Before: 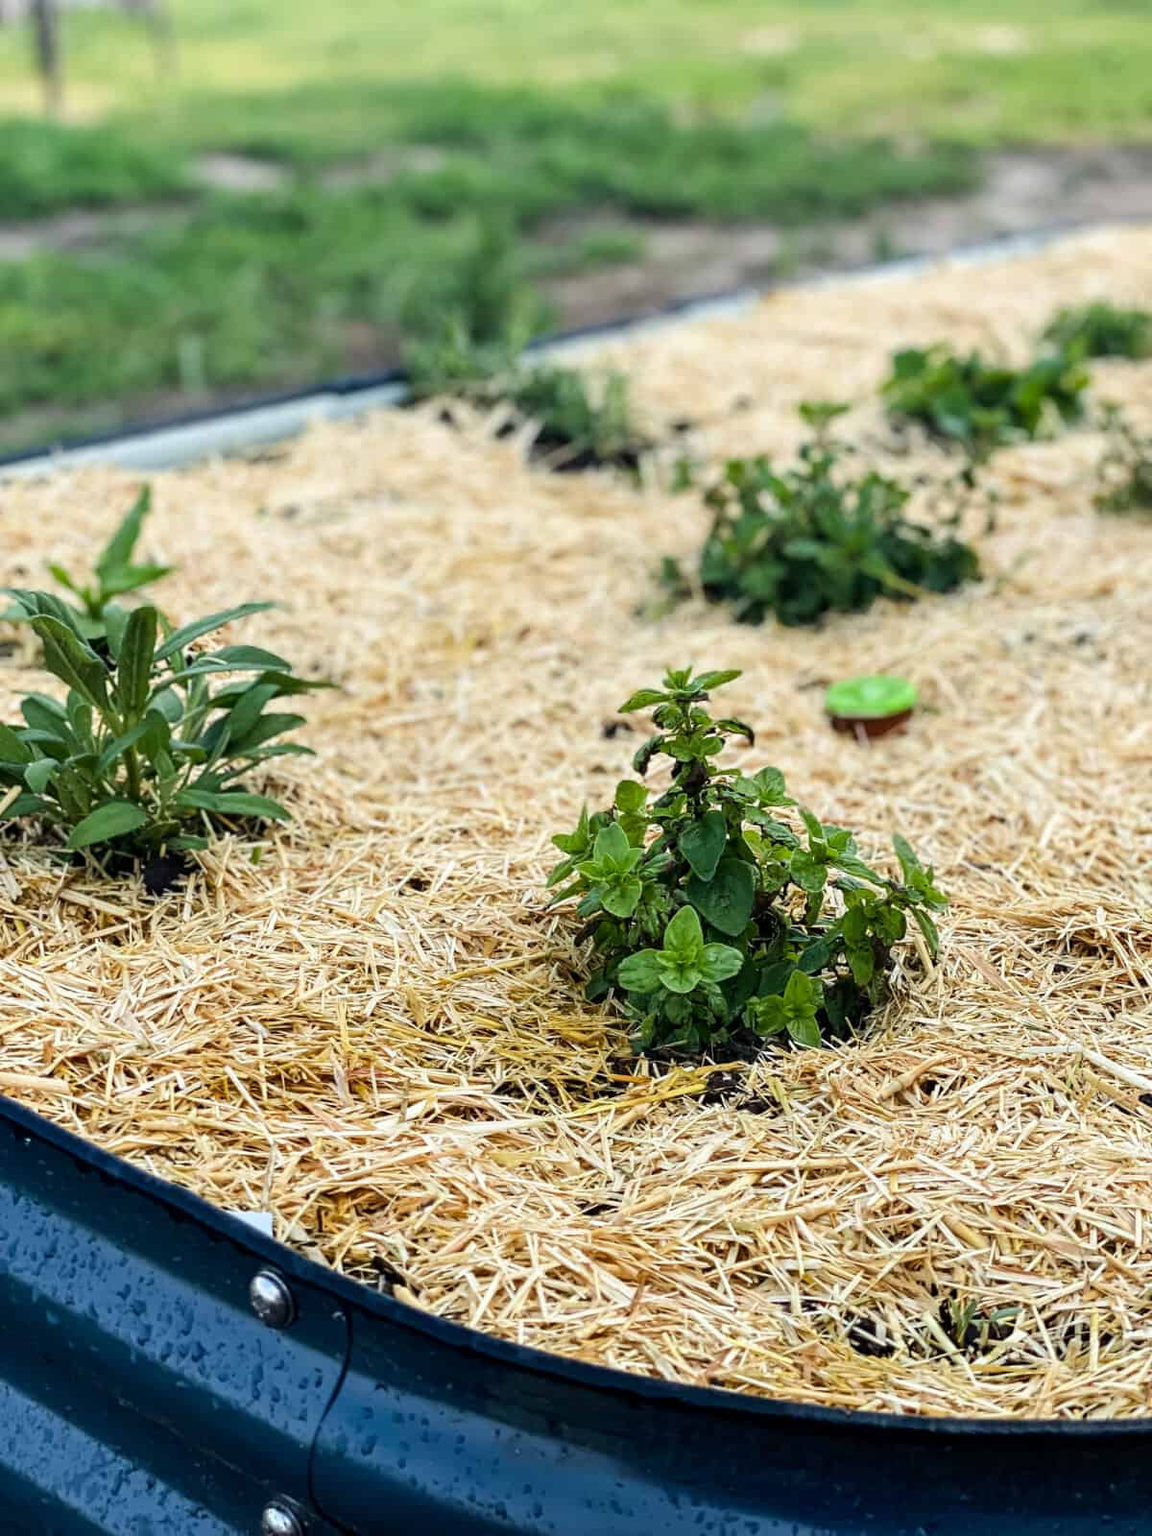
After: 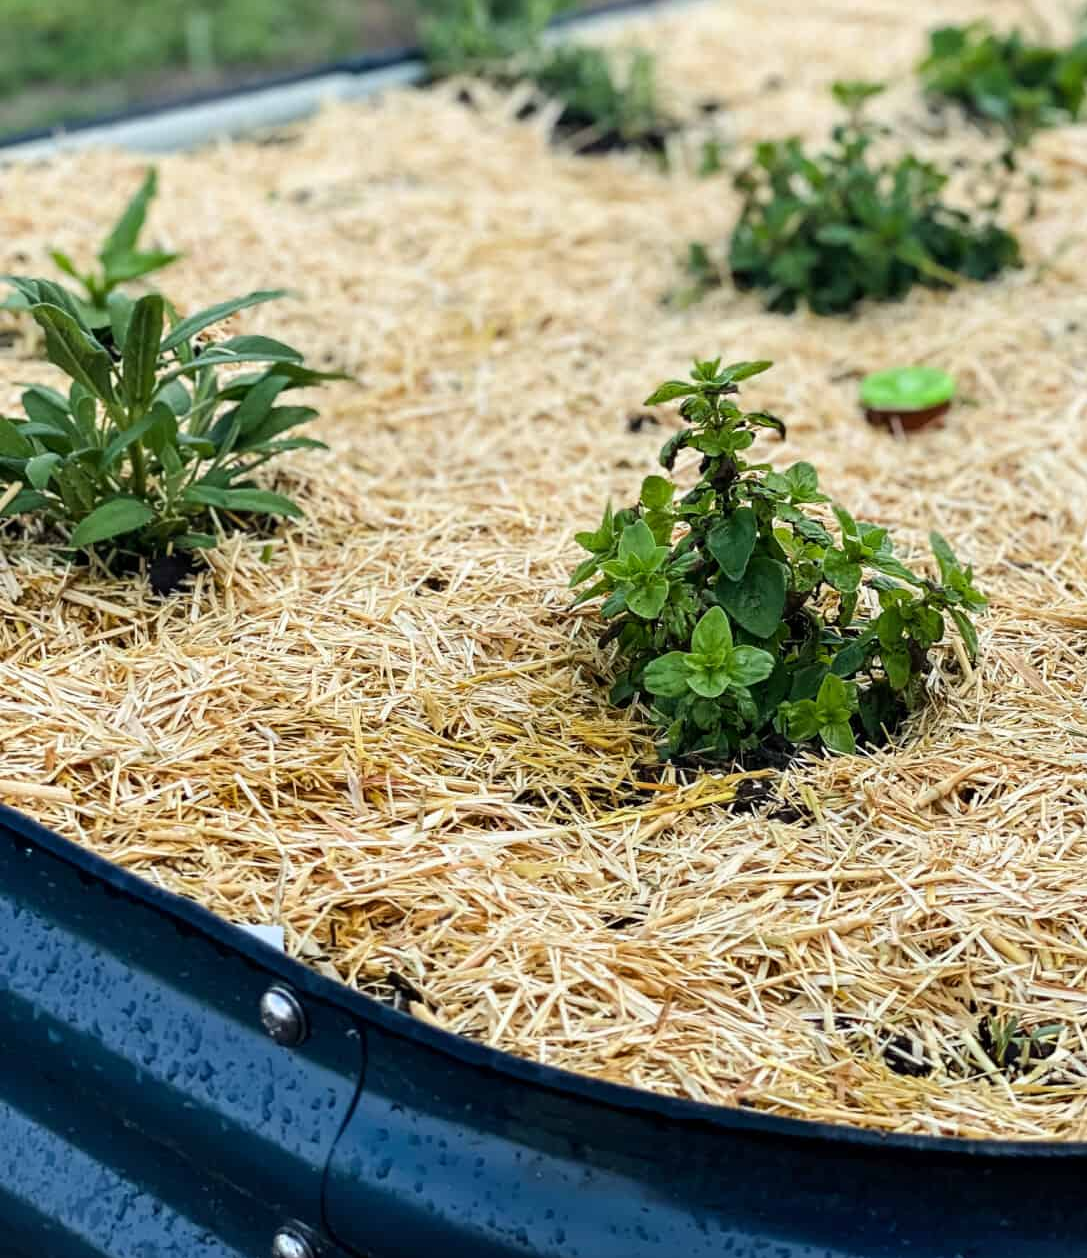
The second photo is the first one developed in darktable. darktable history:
crop: top 21.115%, right 9.362%, bottom 0.253%
vignetting: fall-off start 116%, fall-off radius 59.5%, brightness -0.178, saturation -0.296
